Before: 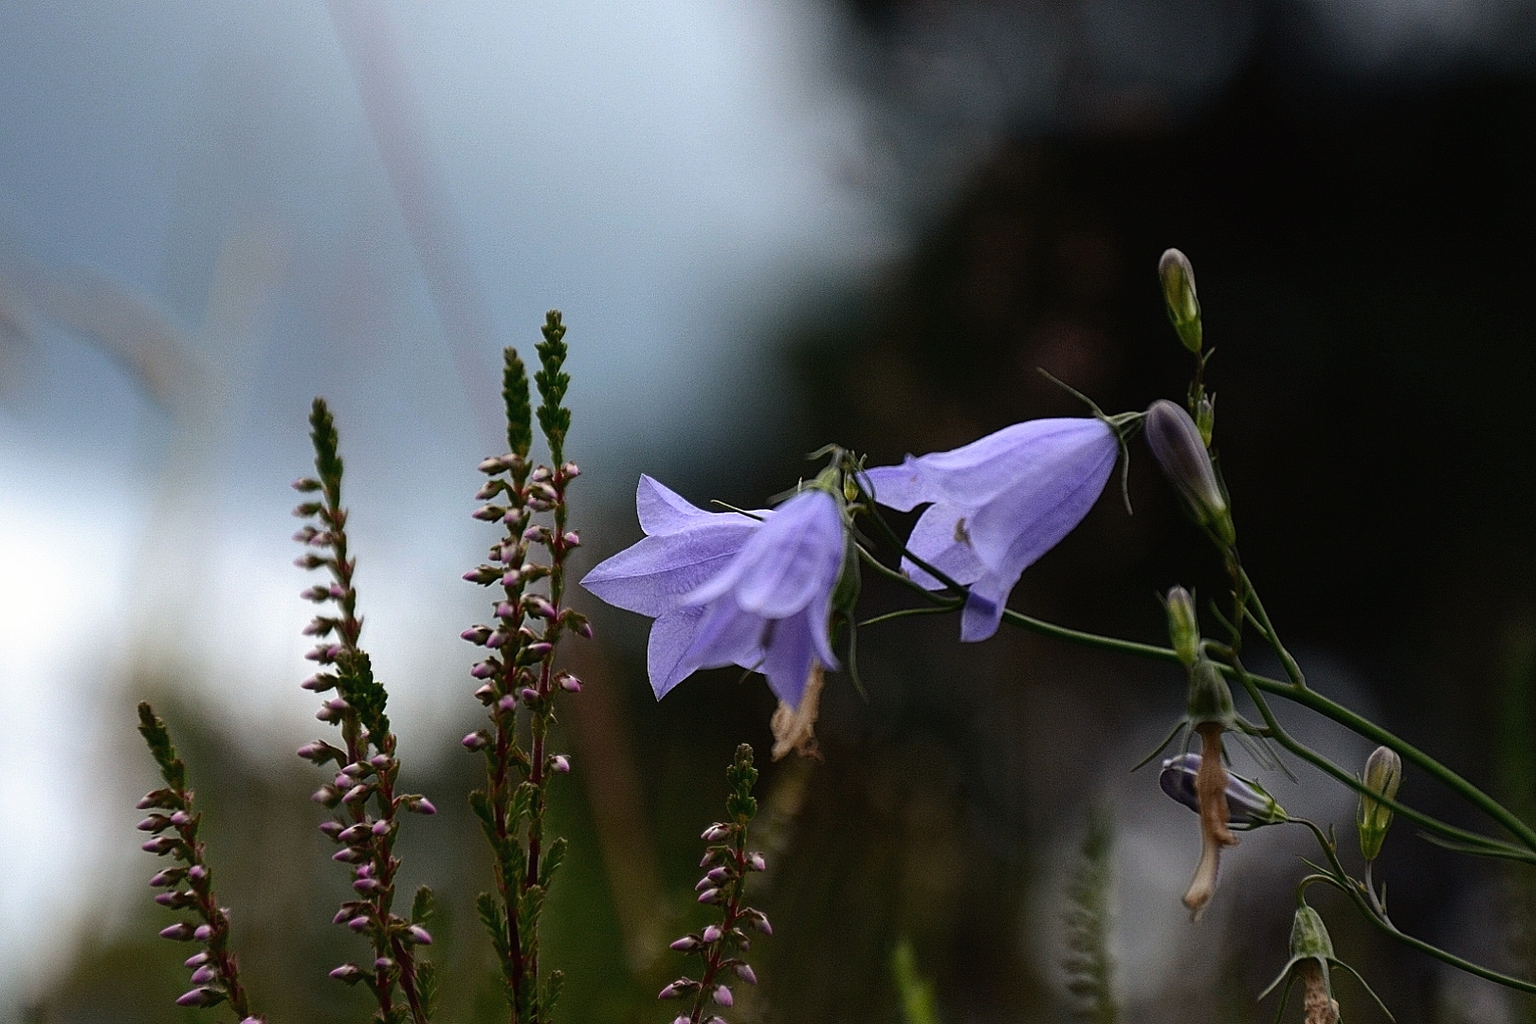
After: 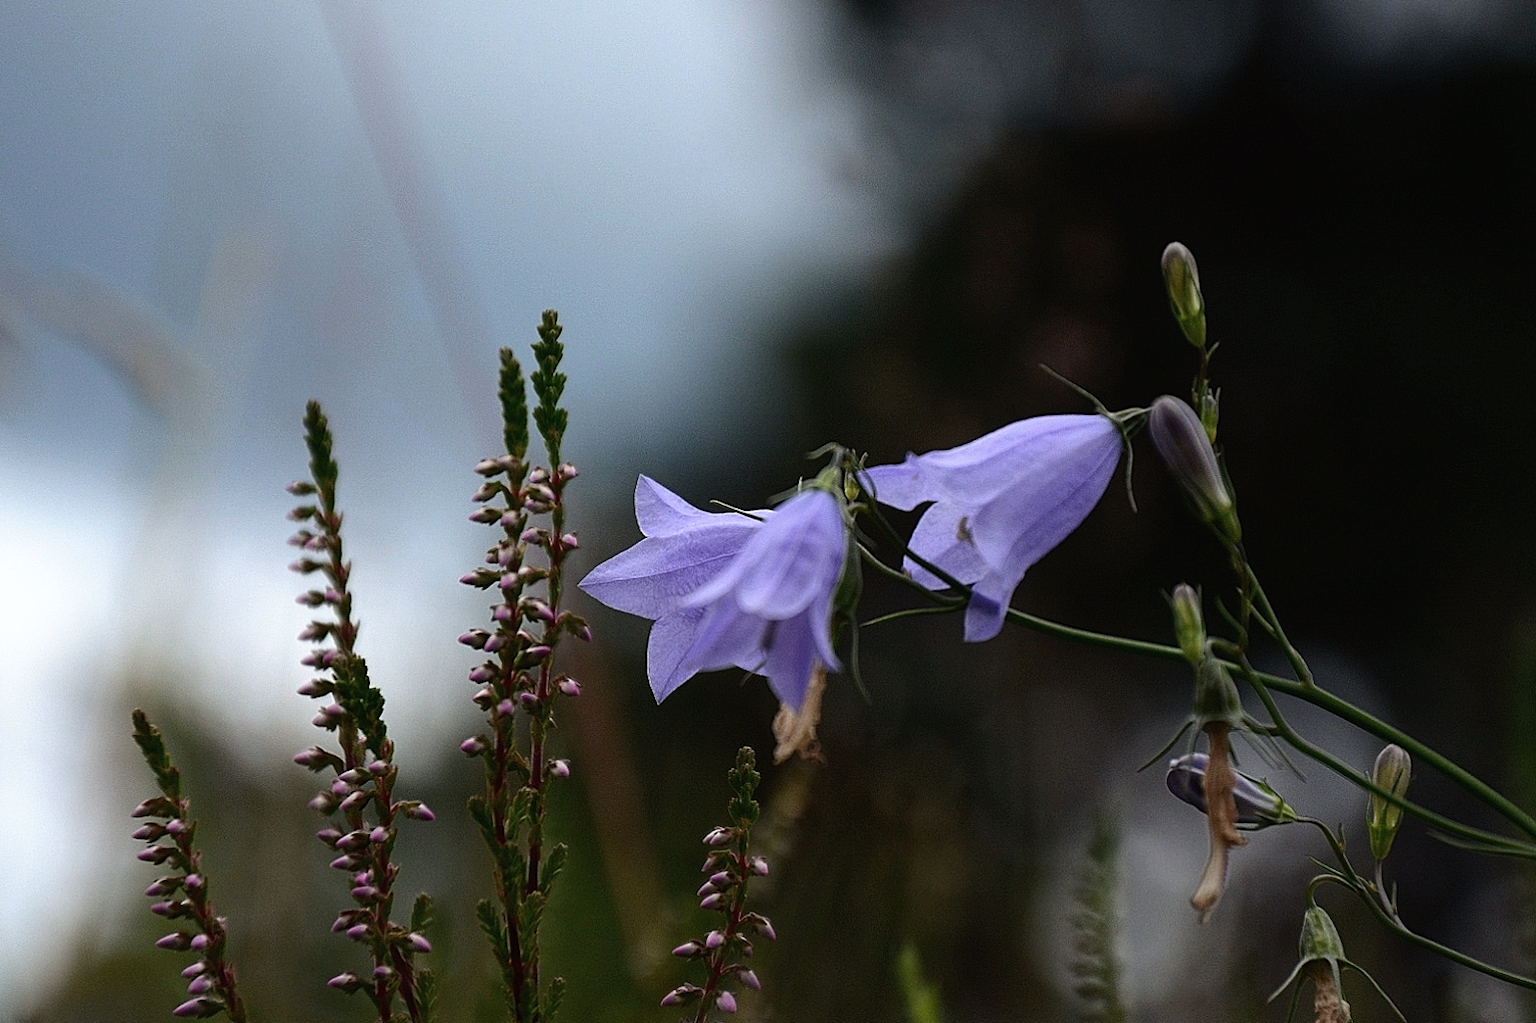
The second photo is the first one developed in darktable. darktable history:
rotate and perspective: rotation -0.45°, automatic cropping original format, crop left 0.008, crop right 0.992, crop top 0.012, crop bottom 0.988
white balance: red 0.986, blue 1.01
contrast brightness saturation: saturation -0.05
